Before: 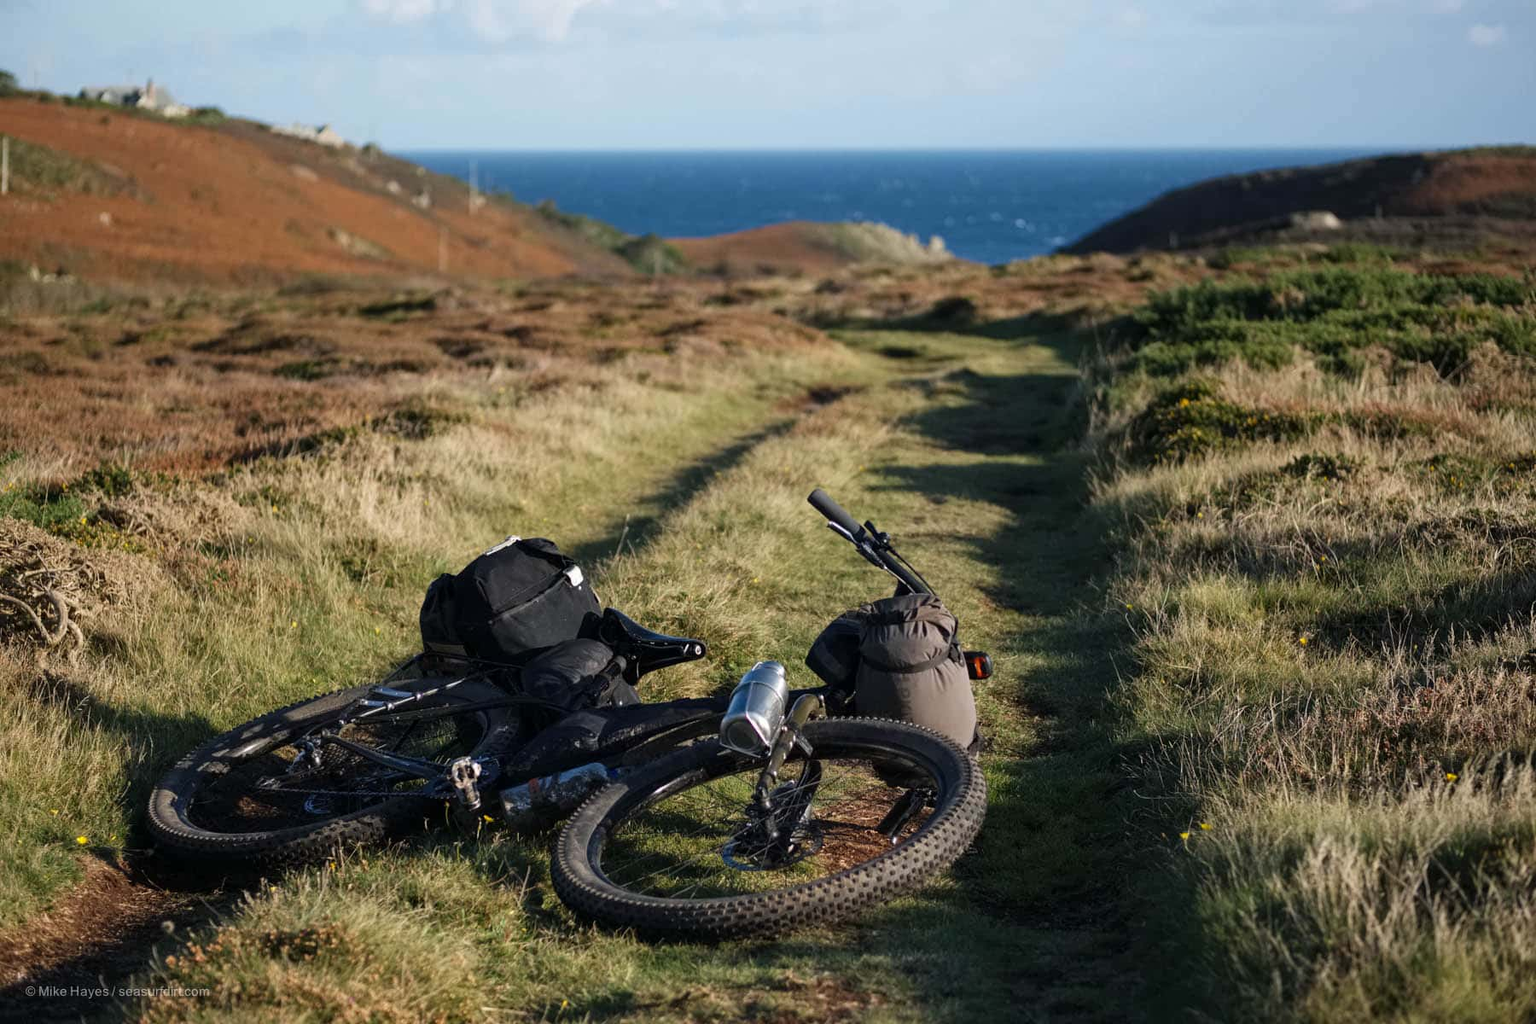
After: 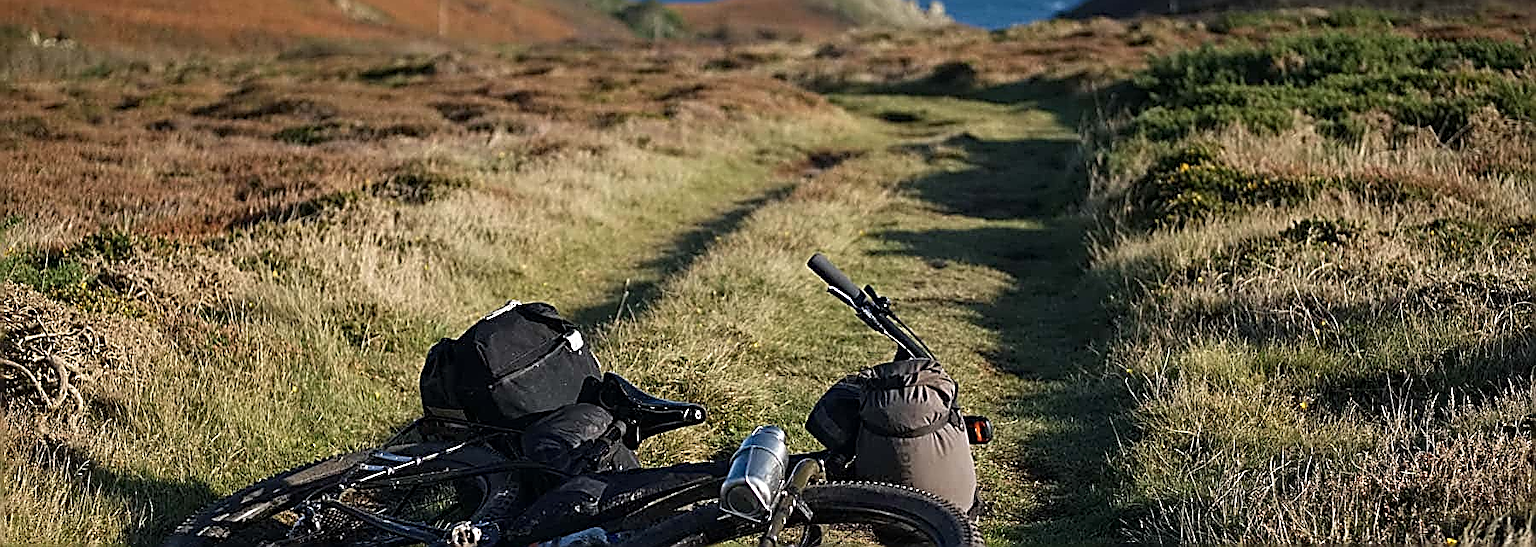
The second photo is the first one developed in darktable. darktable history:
crop and rotate: top 23.043%, bottom 23.437%
sharpen: amount 1.861
